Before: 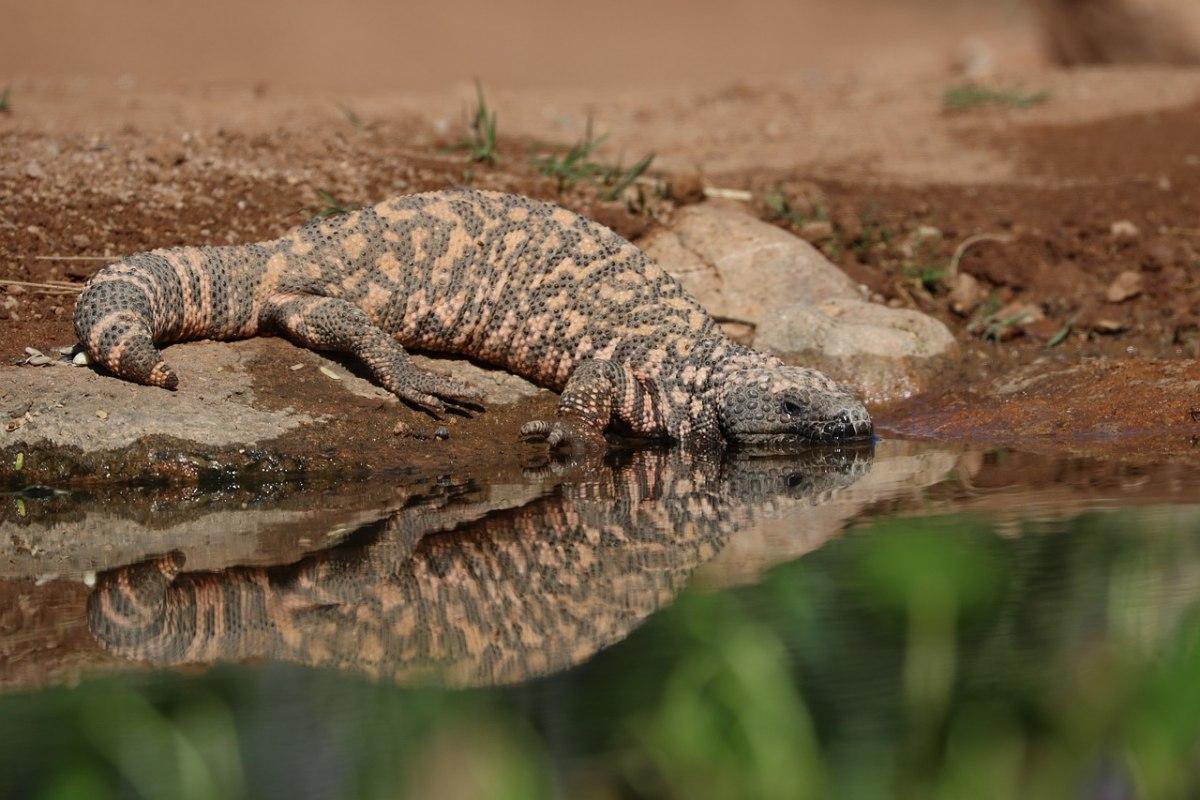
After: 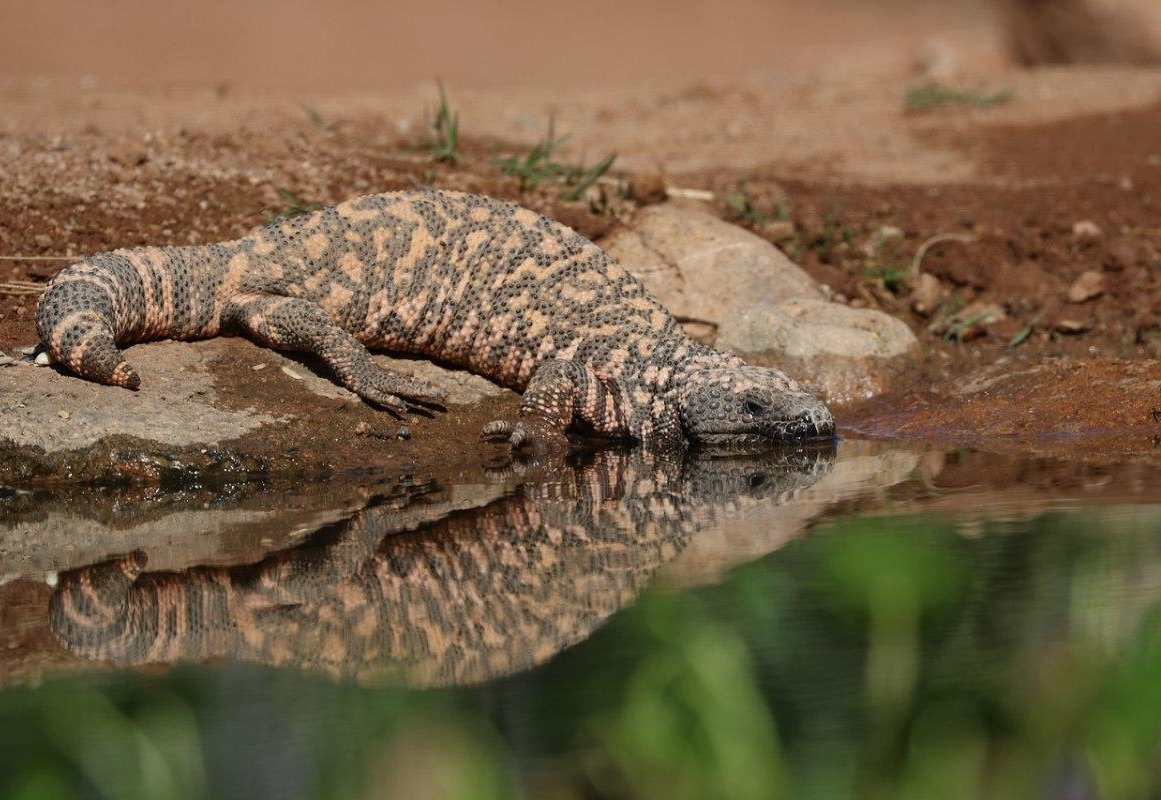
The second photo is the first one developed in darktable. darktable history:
crop and rotate: left 3.175%
